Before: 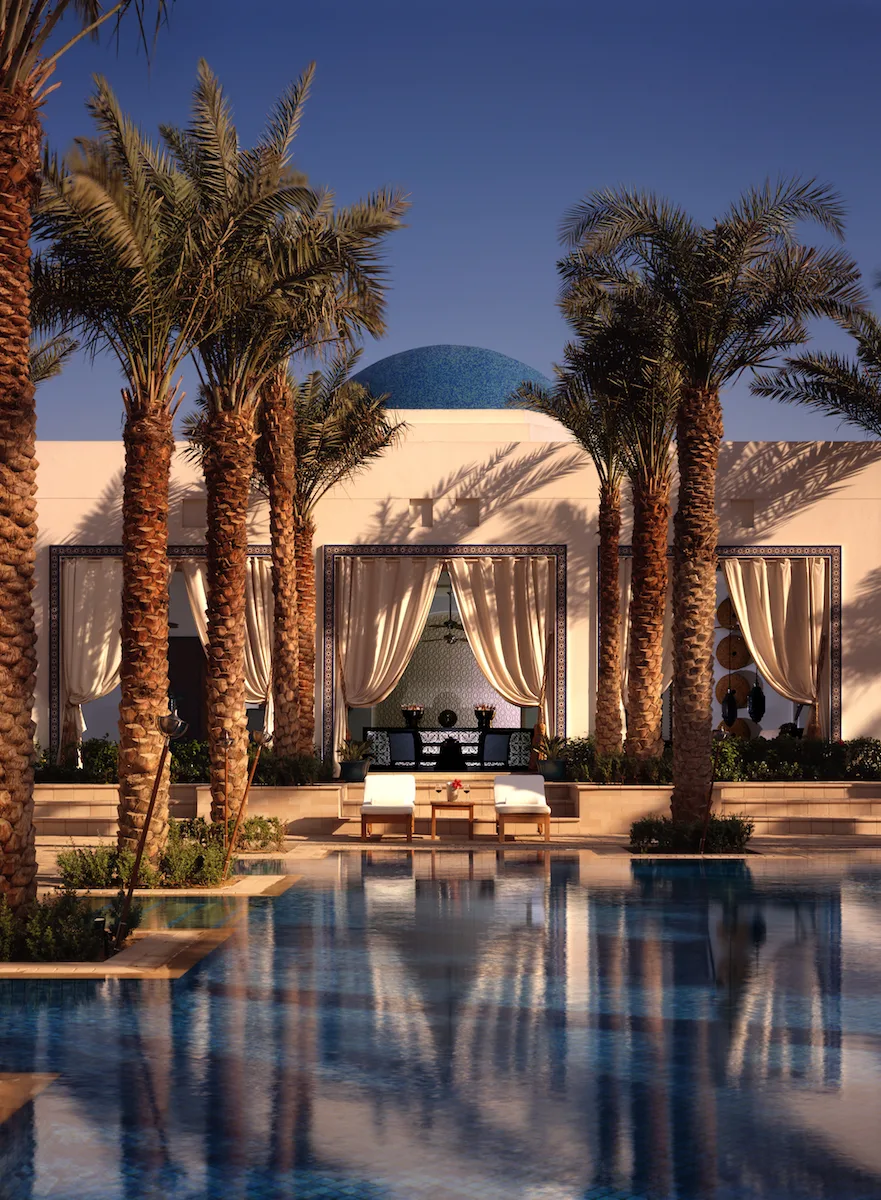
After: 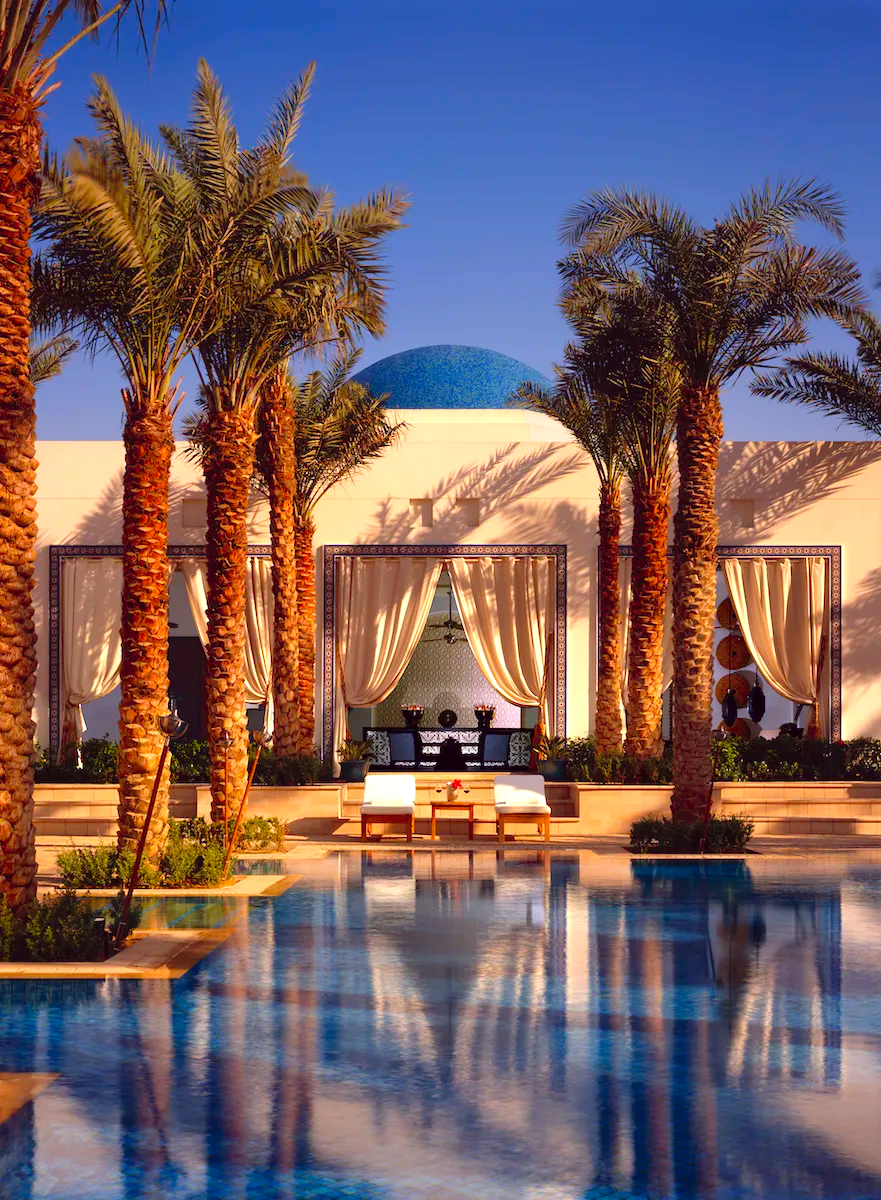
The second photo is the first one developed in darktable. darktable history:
levels: levels [0, 0.43, 0.984]
color balance: lift [1, 1.001, 0.999, 1.001], gamma [1, 1.004, 1.007, 0.993], gain [1, 0.991, 0.987, 1.013], contrast 10%, output saturation 120%
